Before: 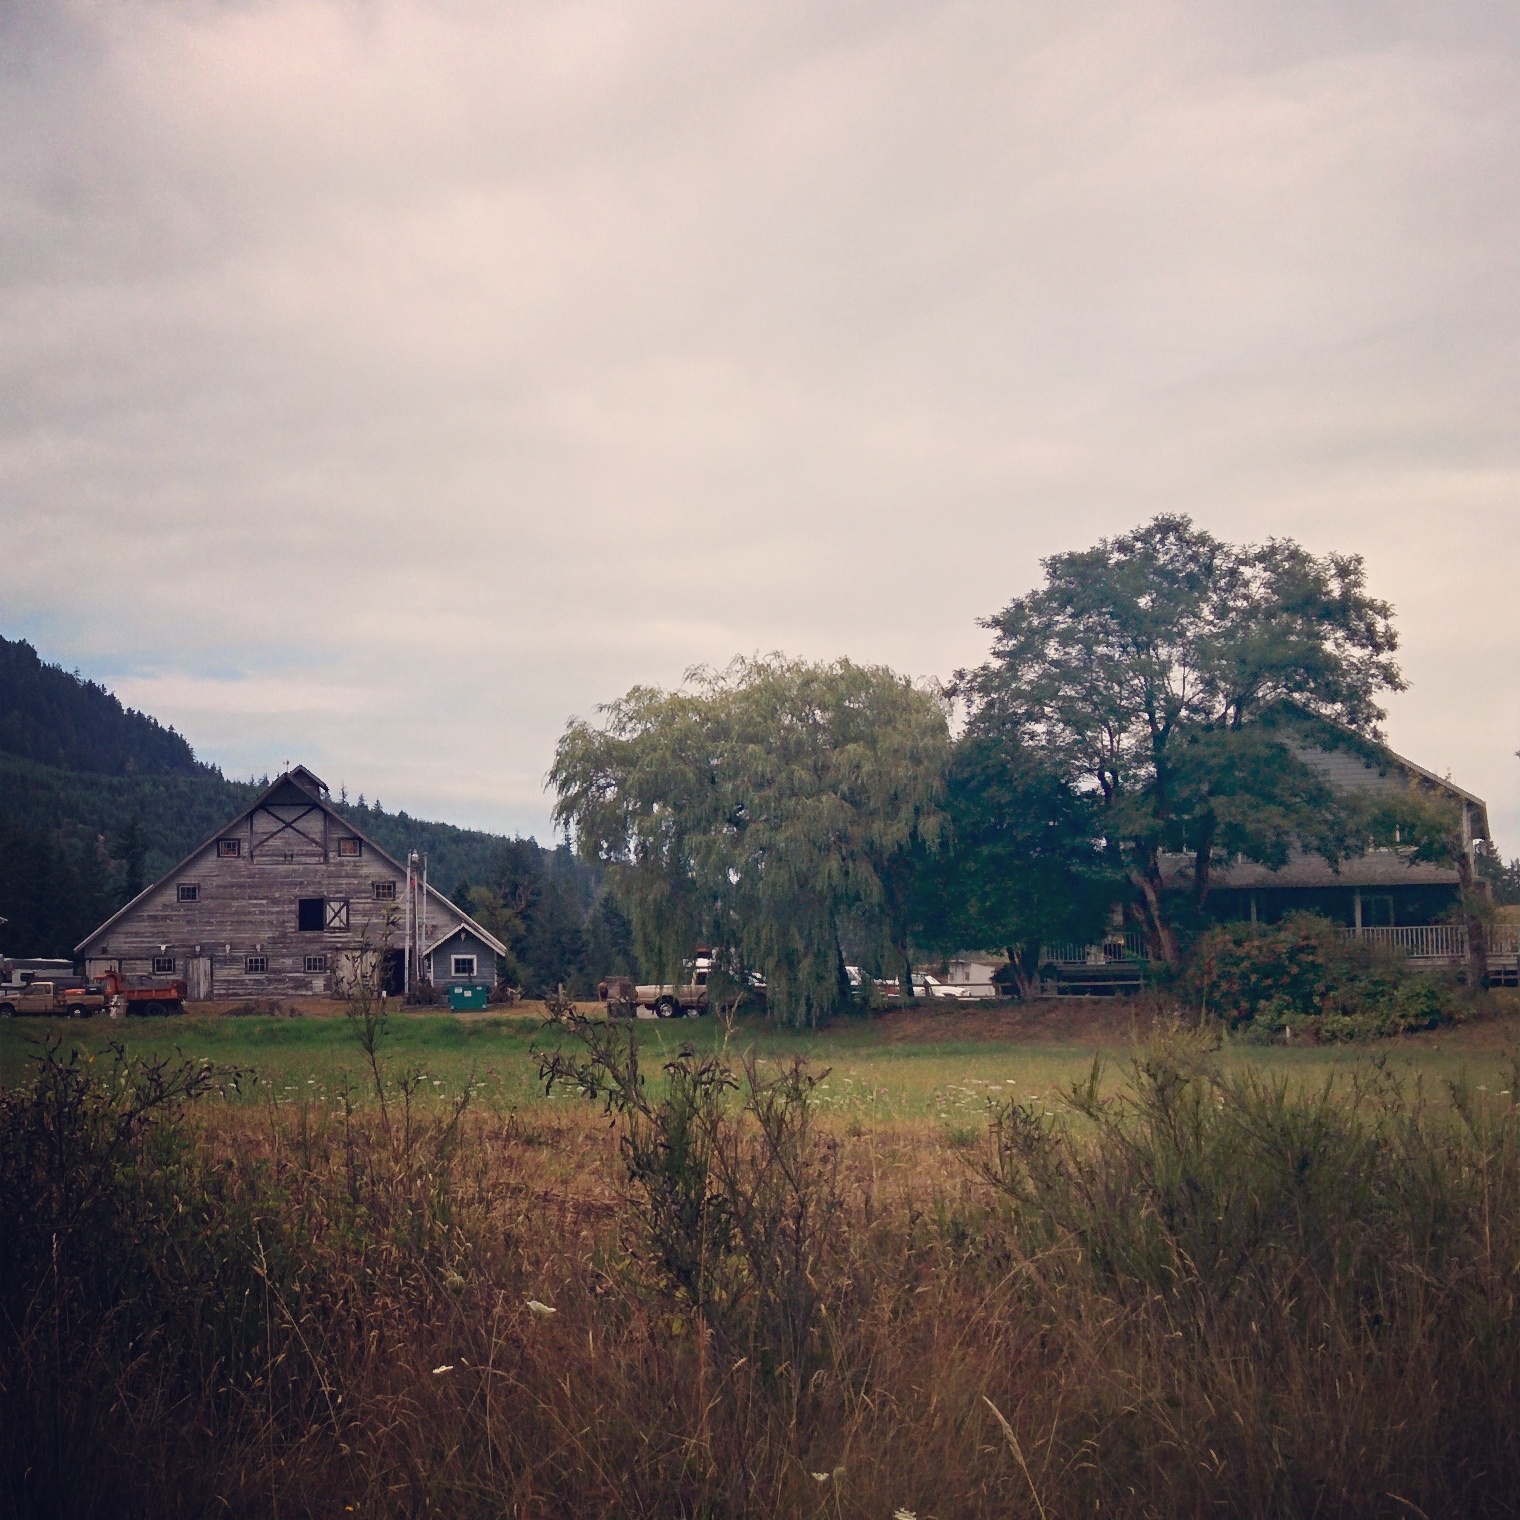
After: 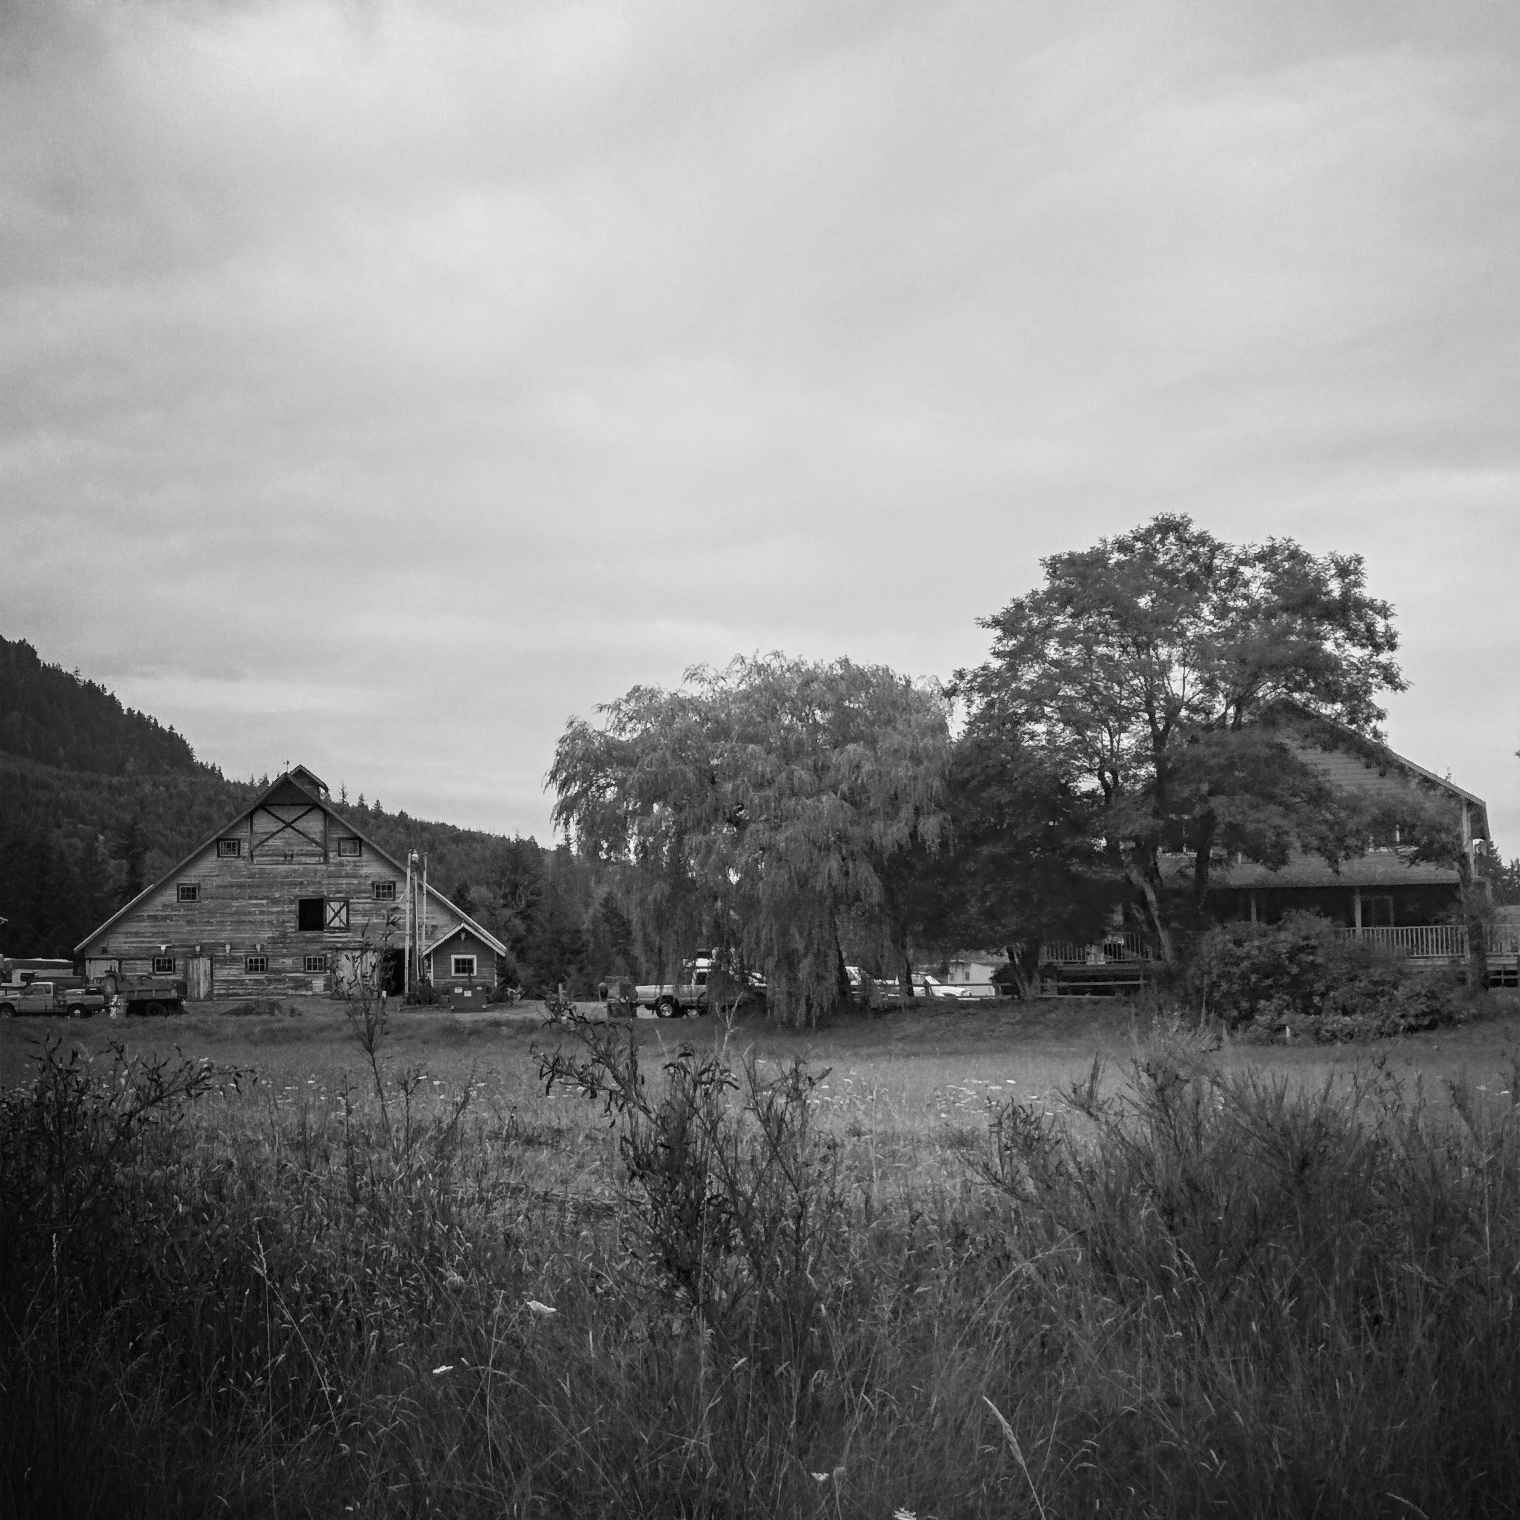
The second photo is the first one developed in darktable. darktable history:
contrast brightness saturation: saturation -0.991
local contrast: detail 130%
